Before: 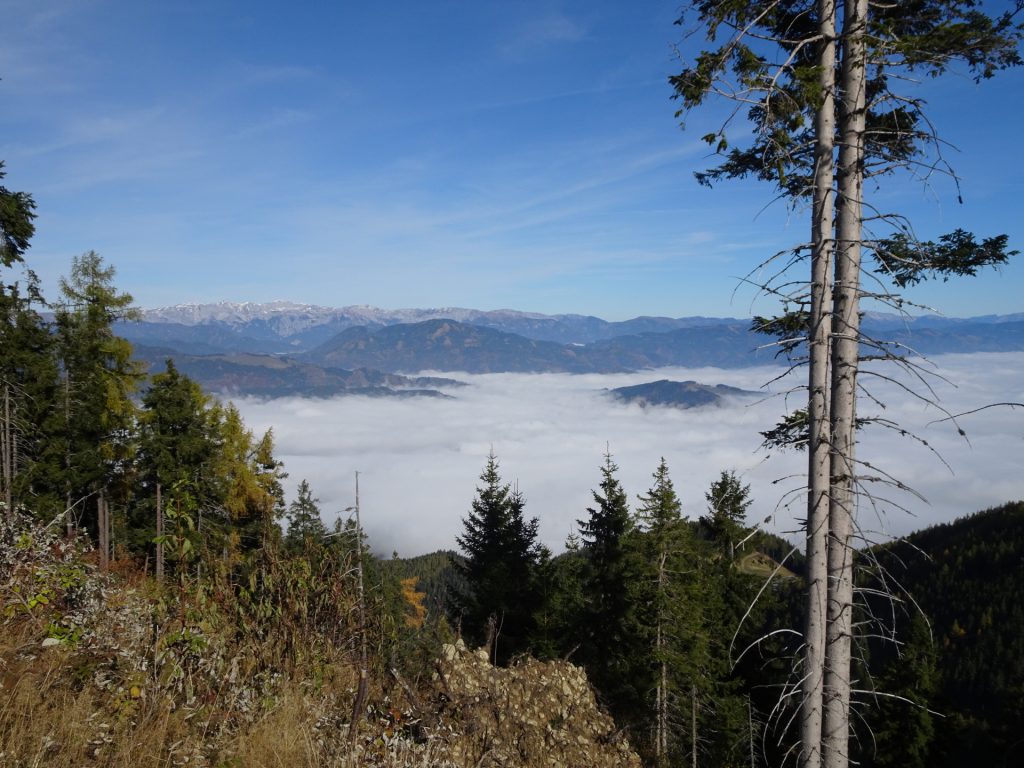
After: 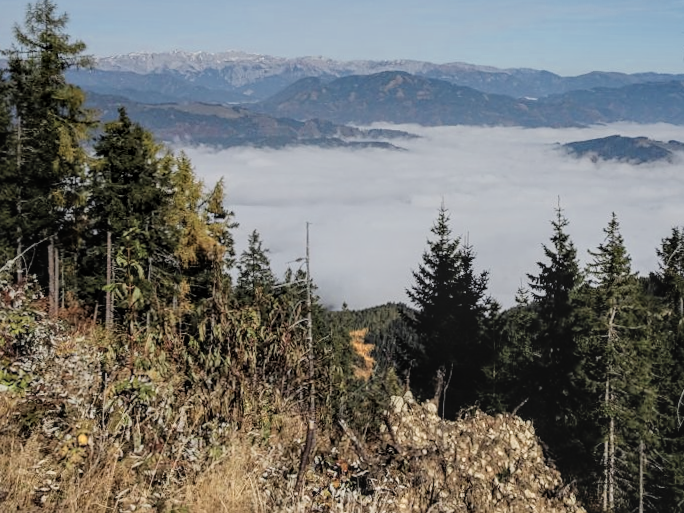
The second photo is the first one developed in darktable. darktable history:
exposure: black level correction -0.002, exposure 0.54 EV, compensate highlight preservation false
graduated density: rotation -0.352°, offset 57.64
color zones: curves: ch0 [(0.018, 0.548) (0.197, 0.654) (0.425, 0.447) (0.605, 0.658) (0.732, 0.579)]; ch1 [(0.105, 0.531) (0.224, 0.531) (0.386, 0.39) (0.618, 0.456) (0.732, 0.456) (0.956, 0.421)]; ch2 [(0.039, 0.583) (0.215, 0.465) (0.399, 0.544) (0.465, 0.548) (0.614, 0.447) (0.724, 0.43) (0.882, 0.623) (0.956, 0.632)]
crop and rotate: angle -0.82°, left 3.85%, top 31.828%, right 27.992%
sharpen: amount 0.2
filmic rgb: black relative exposure -6.68 EV, white relative exposure 4.56 EV, hardness 3.25
contrast brightness saturation: contrast -0.15, brightness 0.05, saturation -0.12
local contrast: highlights 25%, detail 150%
